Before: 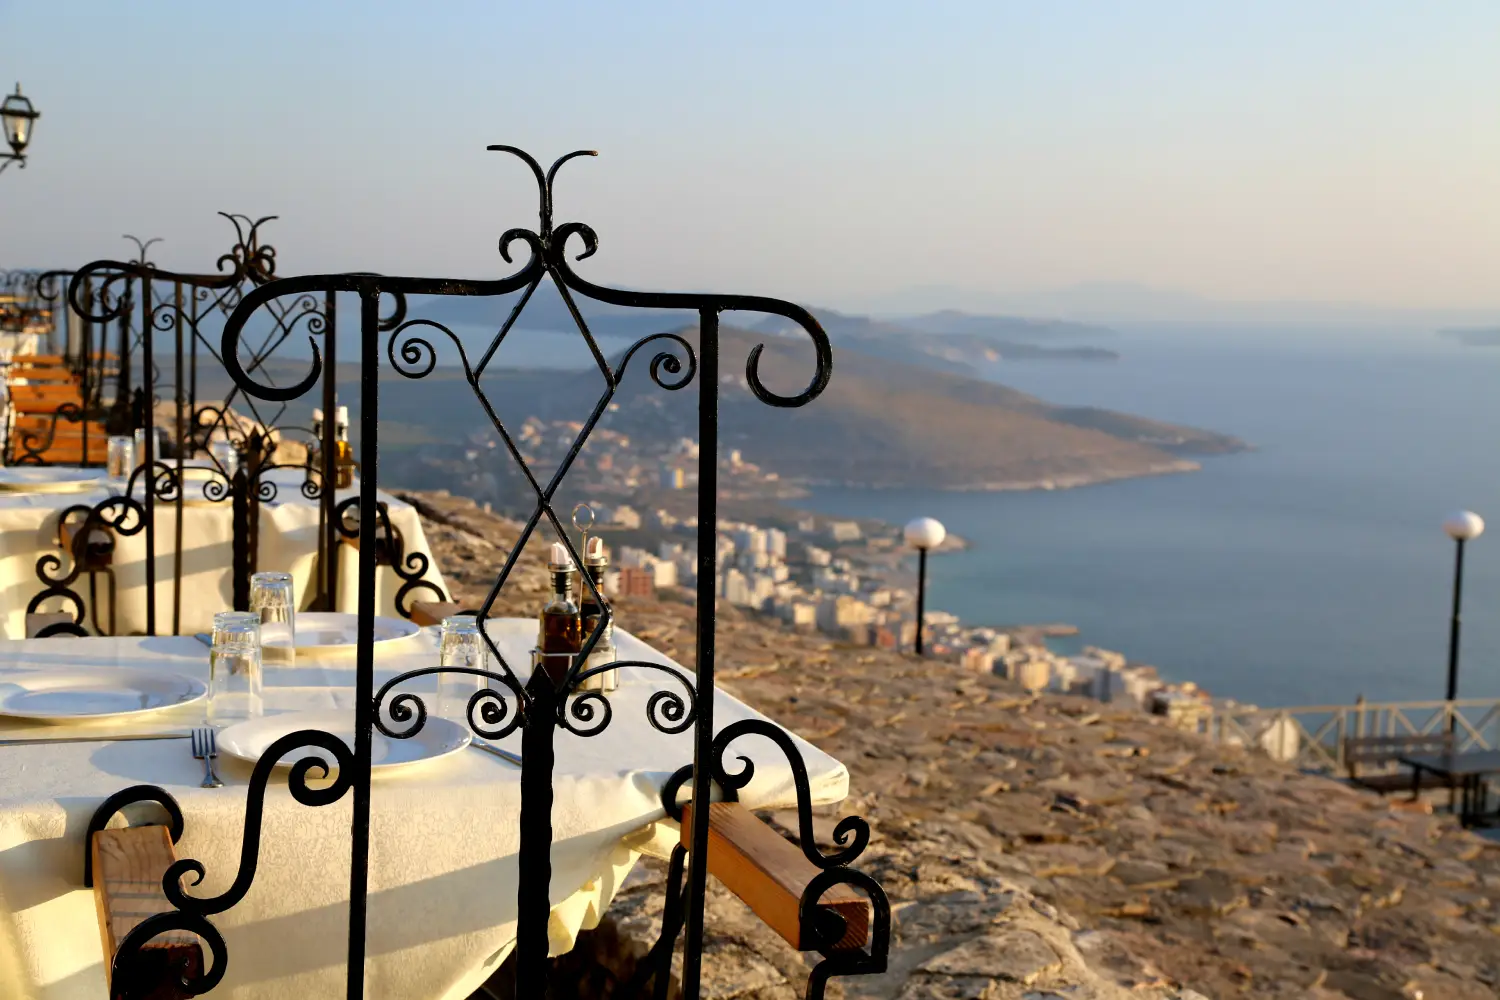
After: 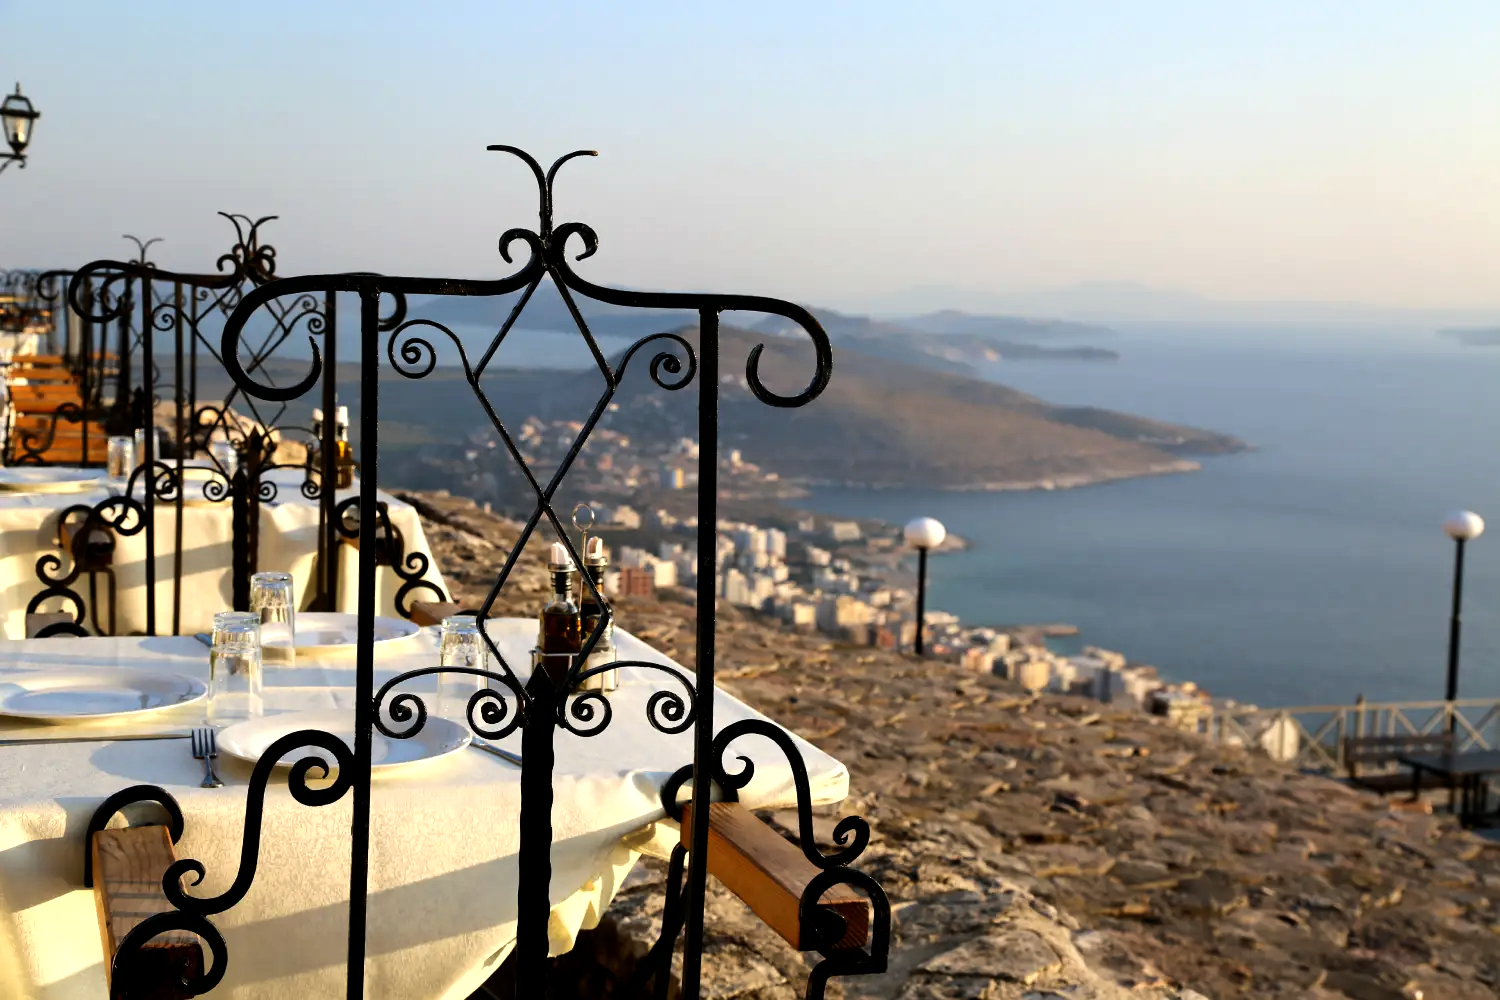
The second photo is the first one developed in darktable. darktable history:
tone equalizer: -8 EV -0.736 EV, -7 EV -0.713 EV, -6 EV -0.618 EV, -5 EV -0.366 EV, -3 EV 0.384 EV, -2 EV 0.6 EV, -1 EV 0.698 EV, +0 EV 0.768 EV, edges refinement/feathering 500, mask exposure compensation -1.57 EV, preserve details no
exposure: exposure -0.347 EV, compensate exposure bias true, compensate highlight preservation false
